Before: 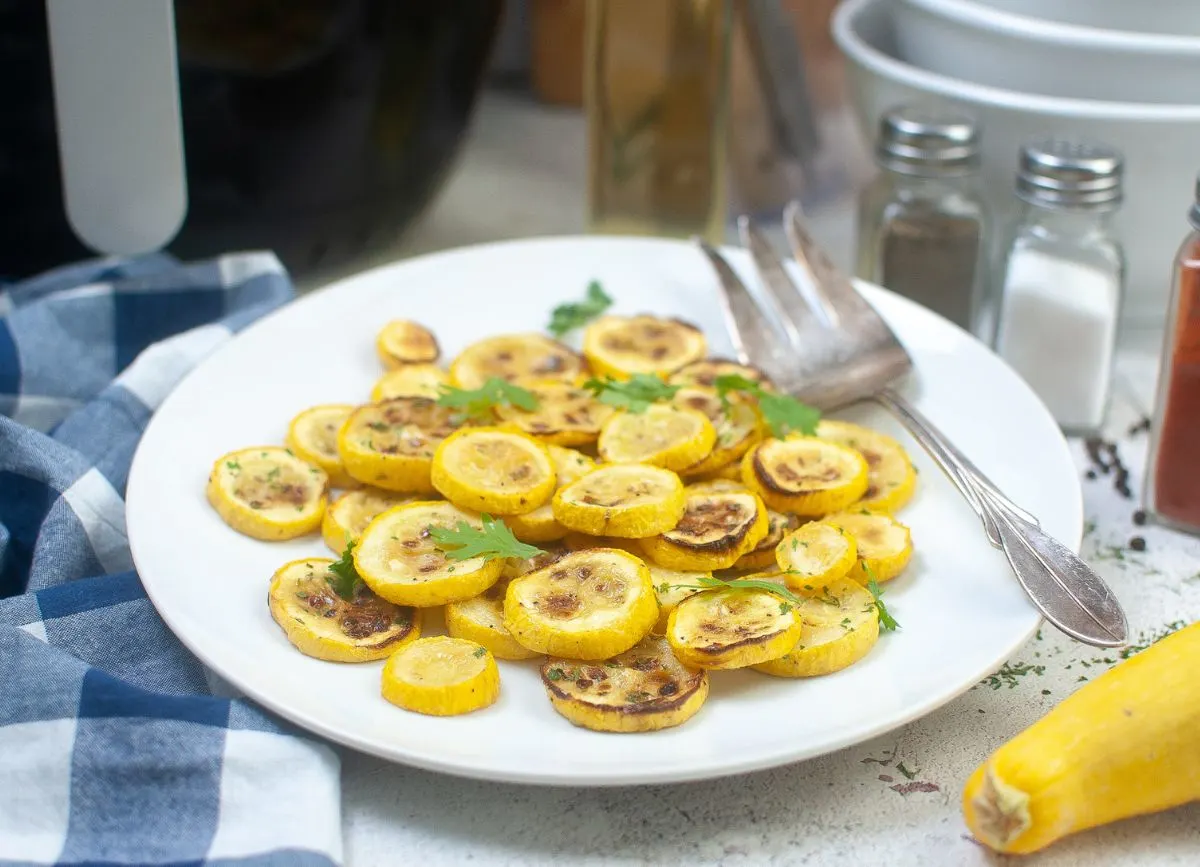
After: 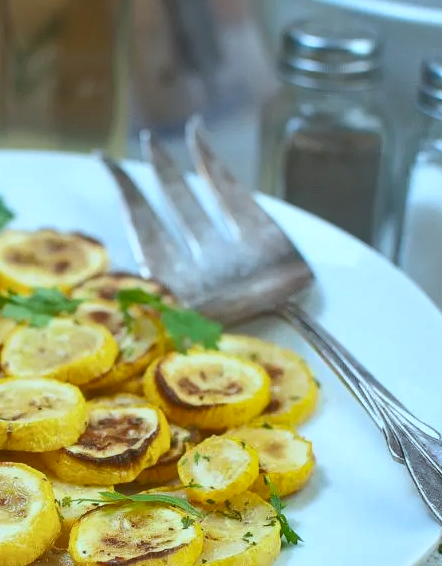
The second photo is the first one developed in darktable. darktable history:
color correction: highlights a* -10.61, highlights b* -19.83
crop and rotate: left 49.877%, top 10.083%, right 13.272%, bottom 24.521%
shadows and highlights: shadows 43.56, white point adjustment -1.57, soften with gaussian
contrast brightness saturation: contrast -0.019, brightness -0.013, saturation 0.044
